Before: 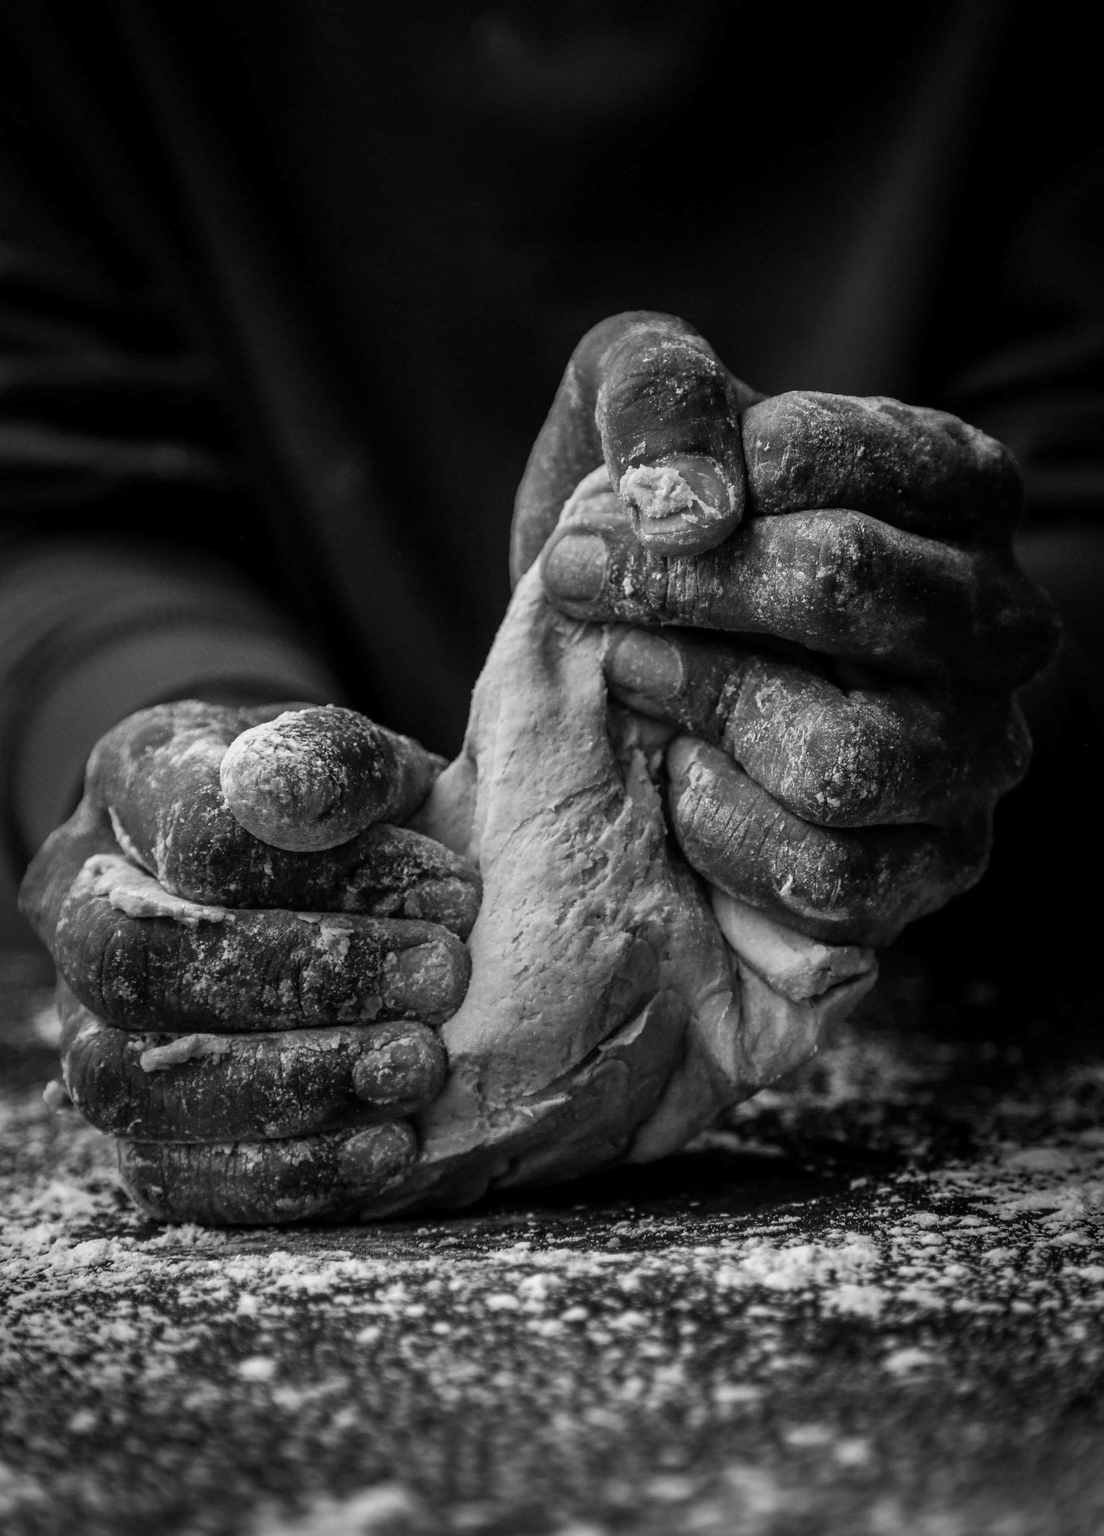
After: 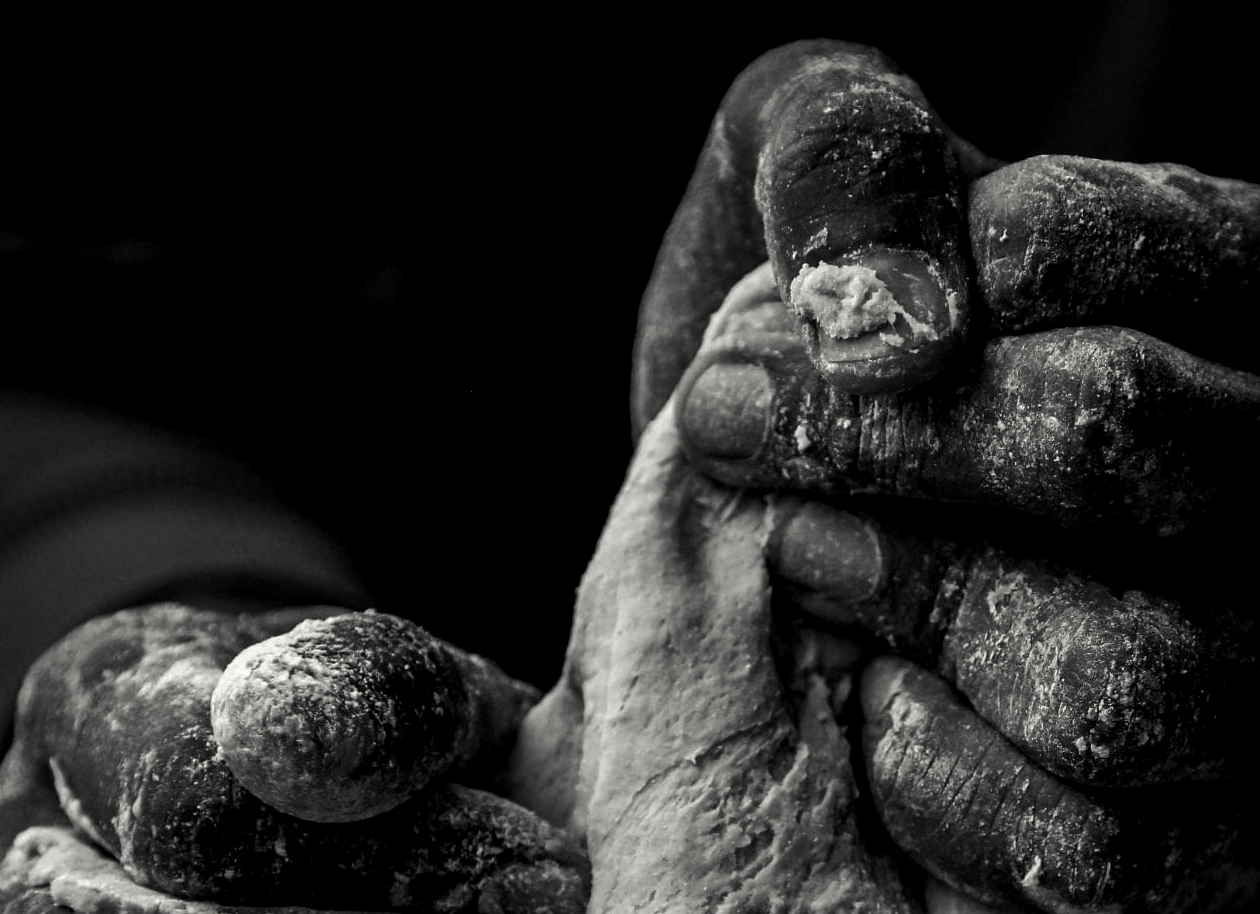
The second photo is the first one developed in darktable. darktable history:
crop: left 6.792%, top 18.511%, right 14.419%, bottom 40.446%
color correction: highlights b* 3.01
levels: levels [0.101, 0.578, 0.953]
